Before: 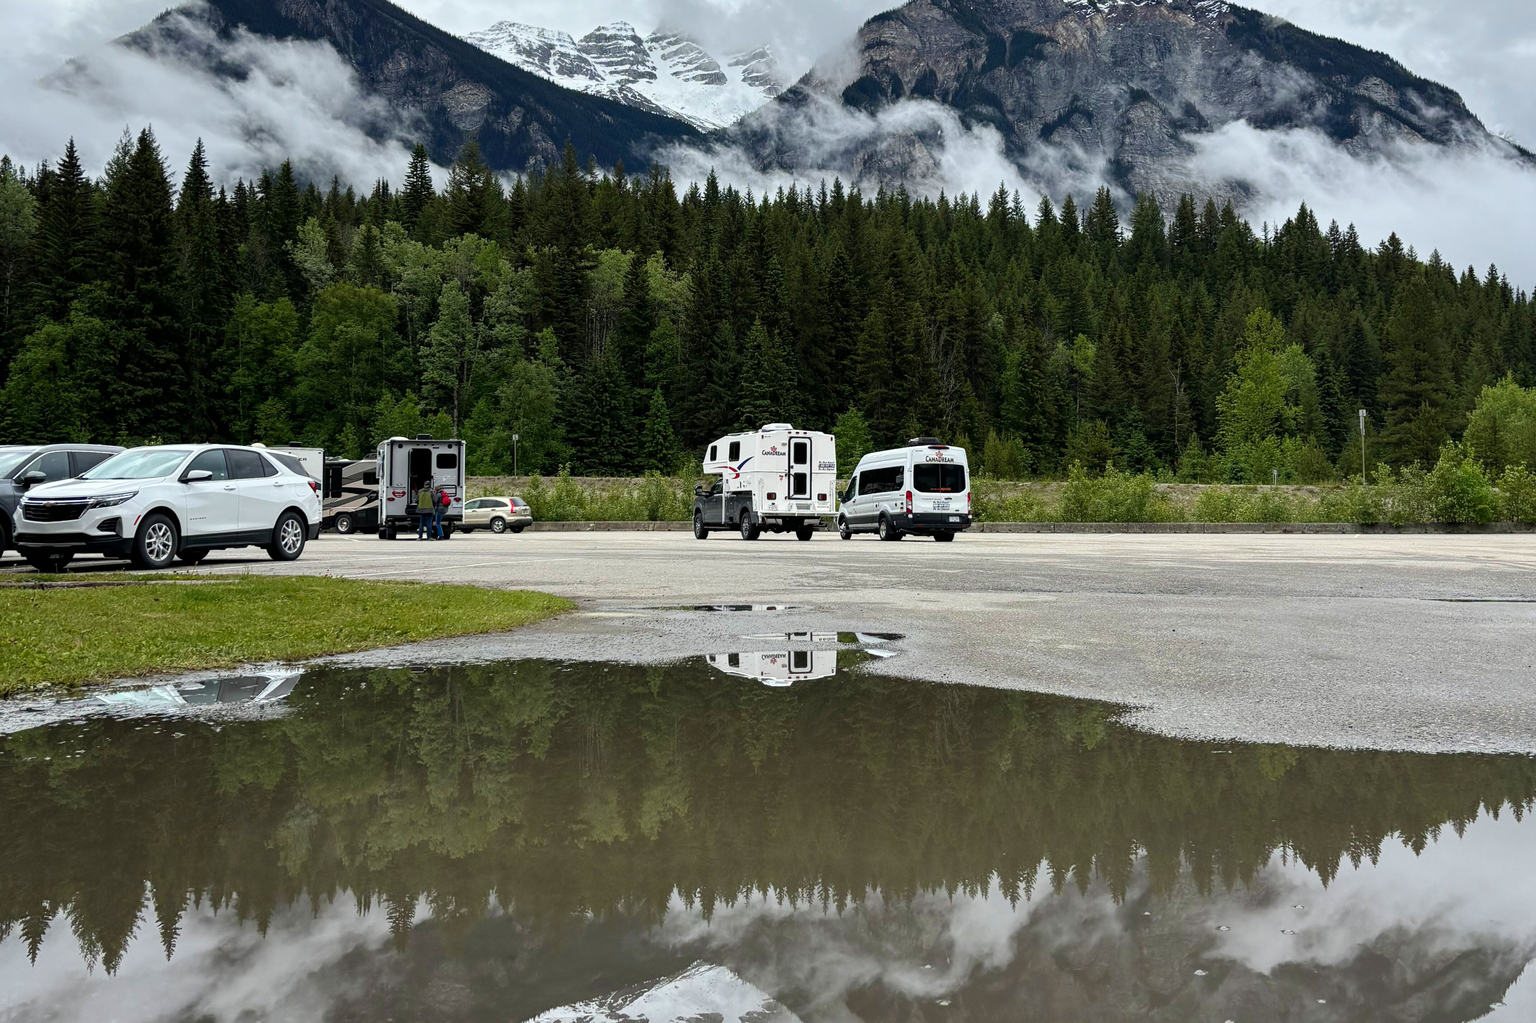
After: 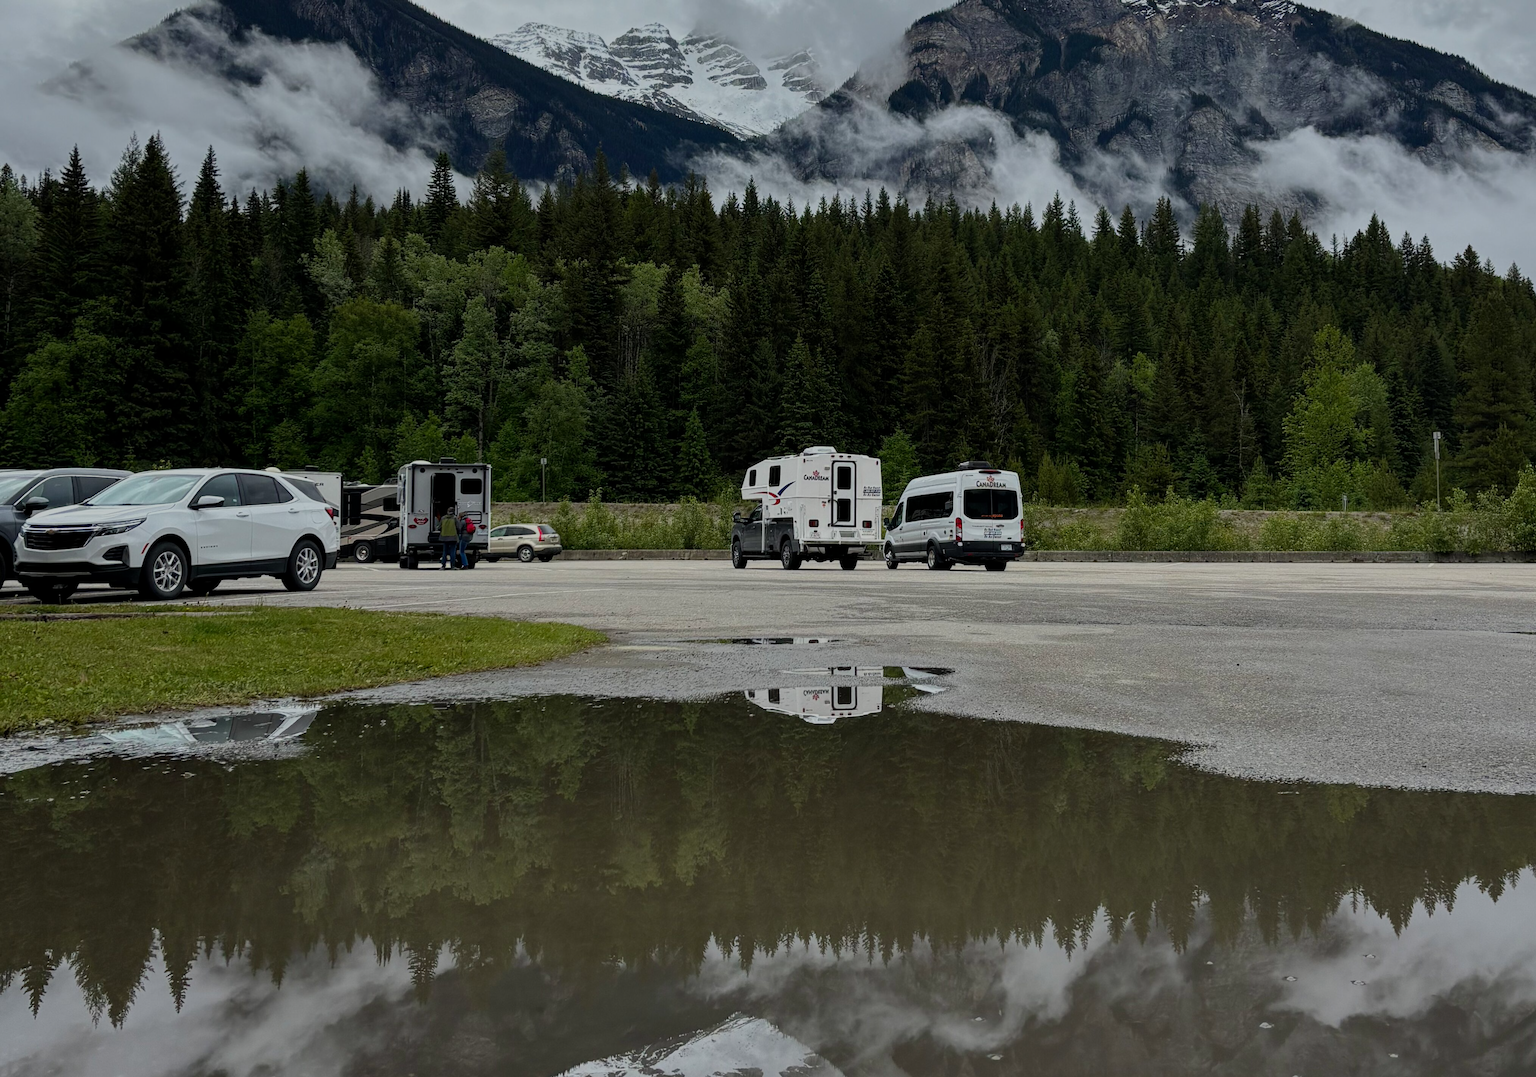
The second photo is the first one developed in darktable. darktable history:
exposure: black level correction 0, exposure -0.852 EV, compensate highlight preservation false
crop and rotate: left 0%, right 5.137%
